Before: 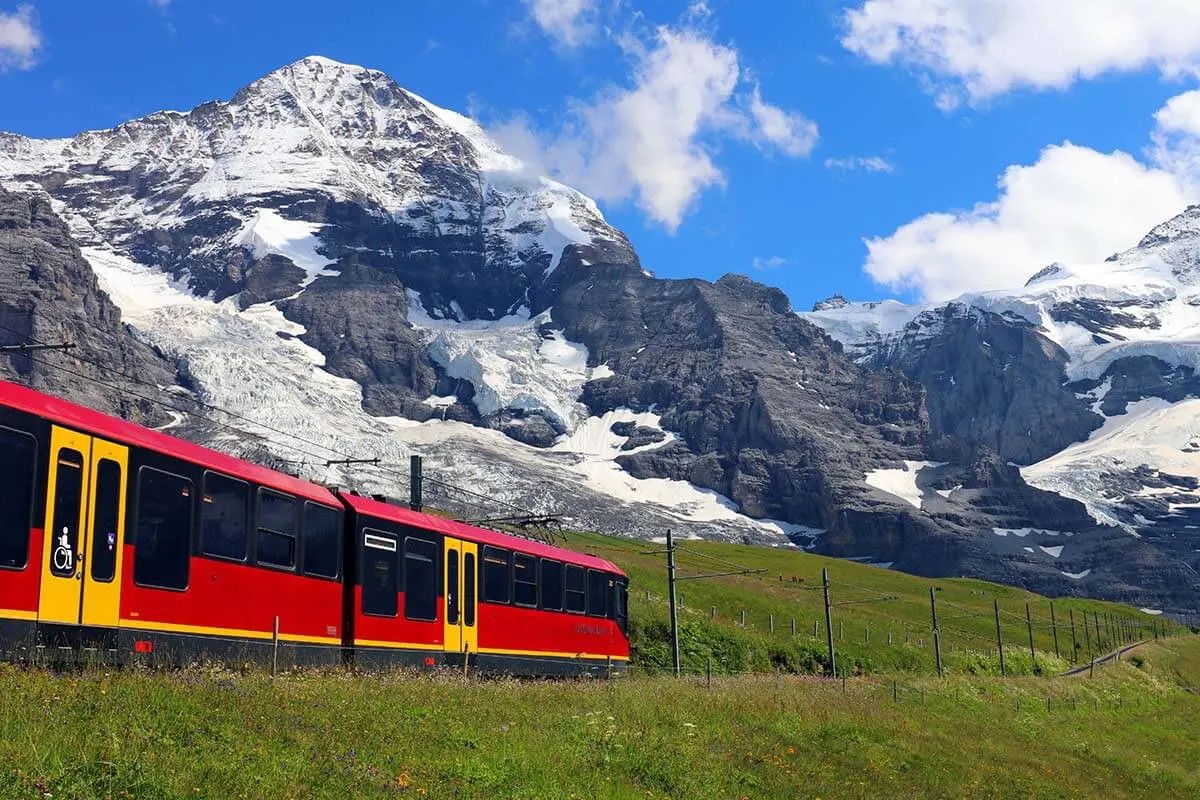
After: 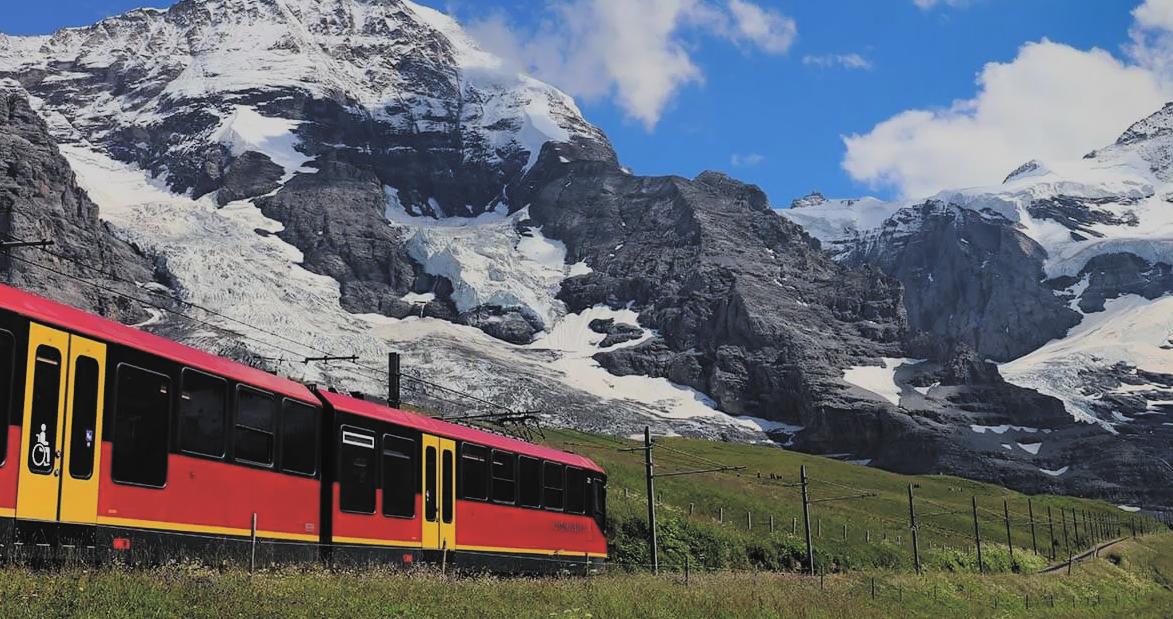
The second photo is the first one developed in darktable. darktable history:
crop and rotate: left 1.898%, top 12.927%, right 0.277%, bottom 9.579%
shadows and highlights: radius 119.25, shadows 41.89, highlights -61.99, soften with gaussian
filmic rgb: black relative exposure -5.05 EV, white relative exposure 3.95 EV, hardness 2.9, contrast 1.297, highlights saturation mix -30.92%, color science v6 (2022)
exposure: black level correction -0.034, exposure -0.498 EV, compensate exposure bias true, compensate highlight preservation false
